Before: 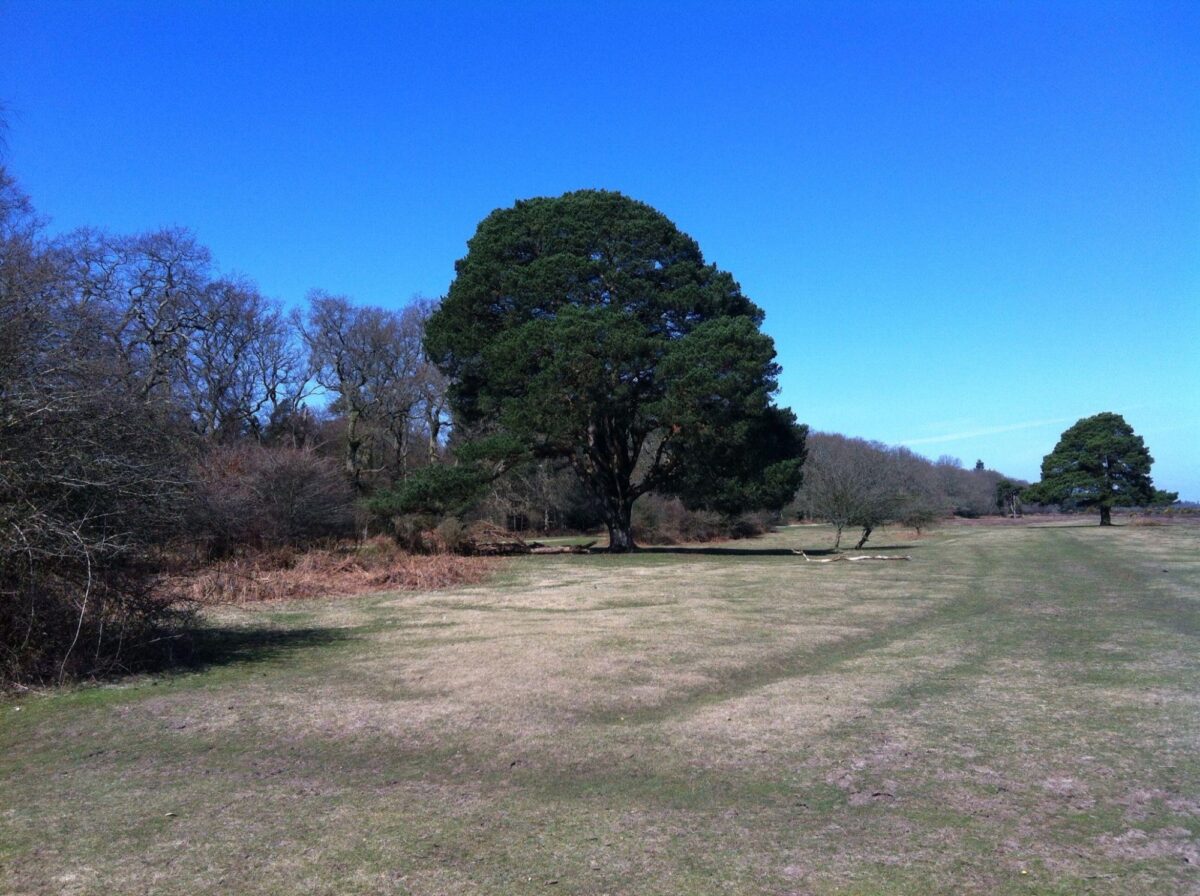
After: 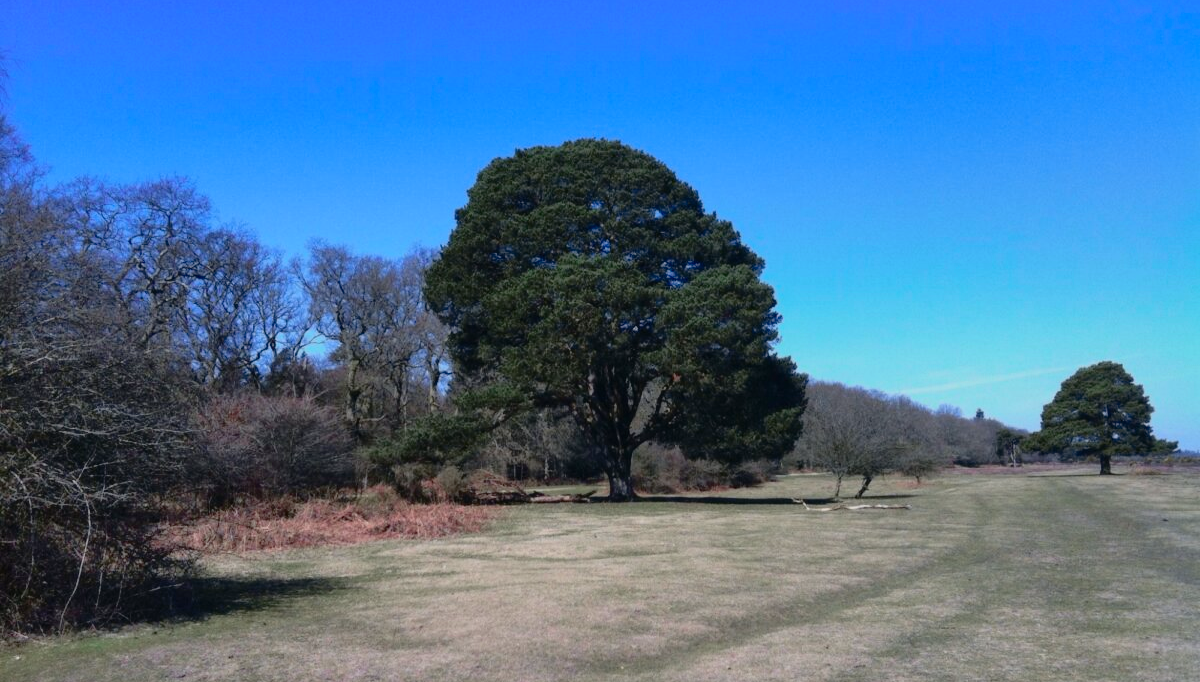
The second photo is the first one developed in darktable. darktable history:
crop: top 5.727%, bottom 18.087%
tone curve: curves: ch0 [(0, 0.009) (0.105, 0.069) (0.195, 0.154) (0.289, 0.278) (0.384, 0.391) (0.513, 0.53) (0.66, 0.667) (0.895, 0.863) (1, 0.919)]; ch1 [(0, 0) (0.161, 0.092) (0.35, 0.33) (0.403, 0.395) (0.456, 0.469) (0.502, 0.499) (0.519, 0.514) (0.576, 0.587) (0.642, 0.645) (0.701, 0.742) (1, 0.942)]; ch2 [(0, 0) (0.371, 0.362) (0.437, 0.437) (0.501, 0.5) (0.53, 0.528) (0.569, 0.551) (0.619, 0.58) (0.883, 0.752) (1, 0.929)], color space Lab, independent channels, preserve colors basic power
shadows and highlights: highlights color adjustment 52.96%
